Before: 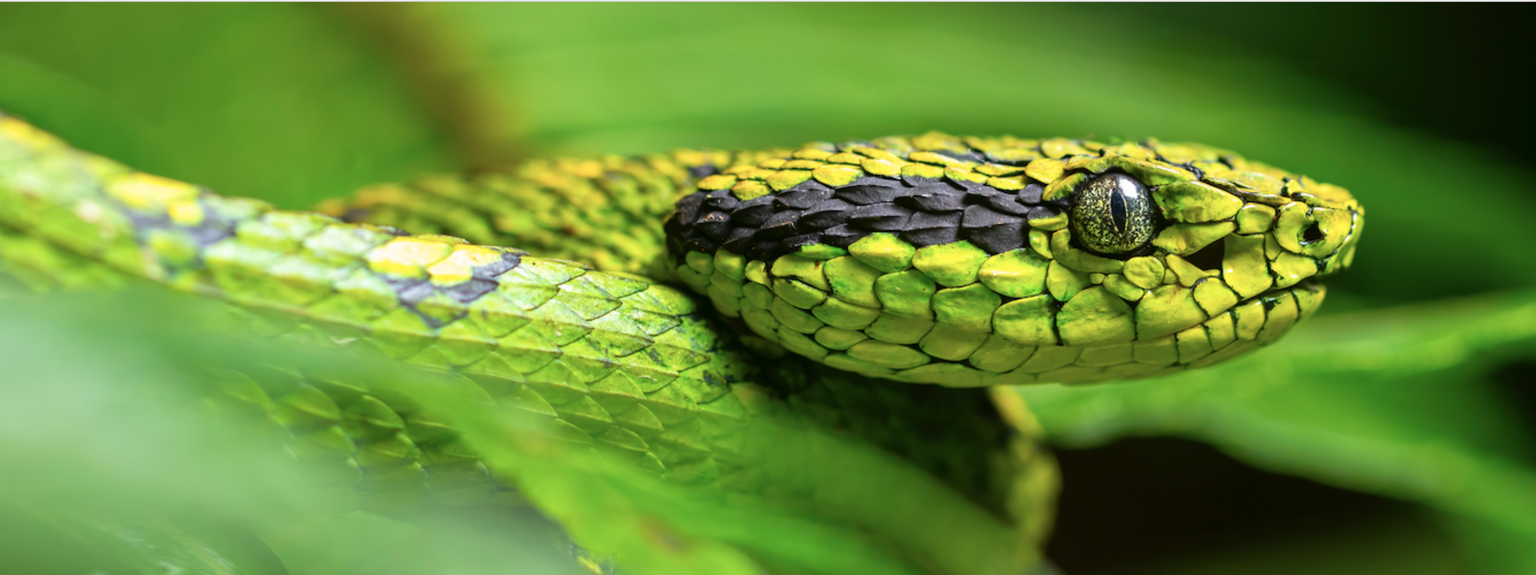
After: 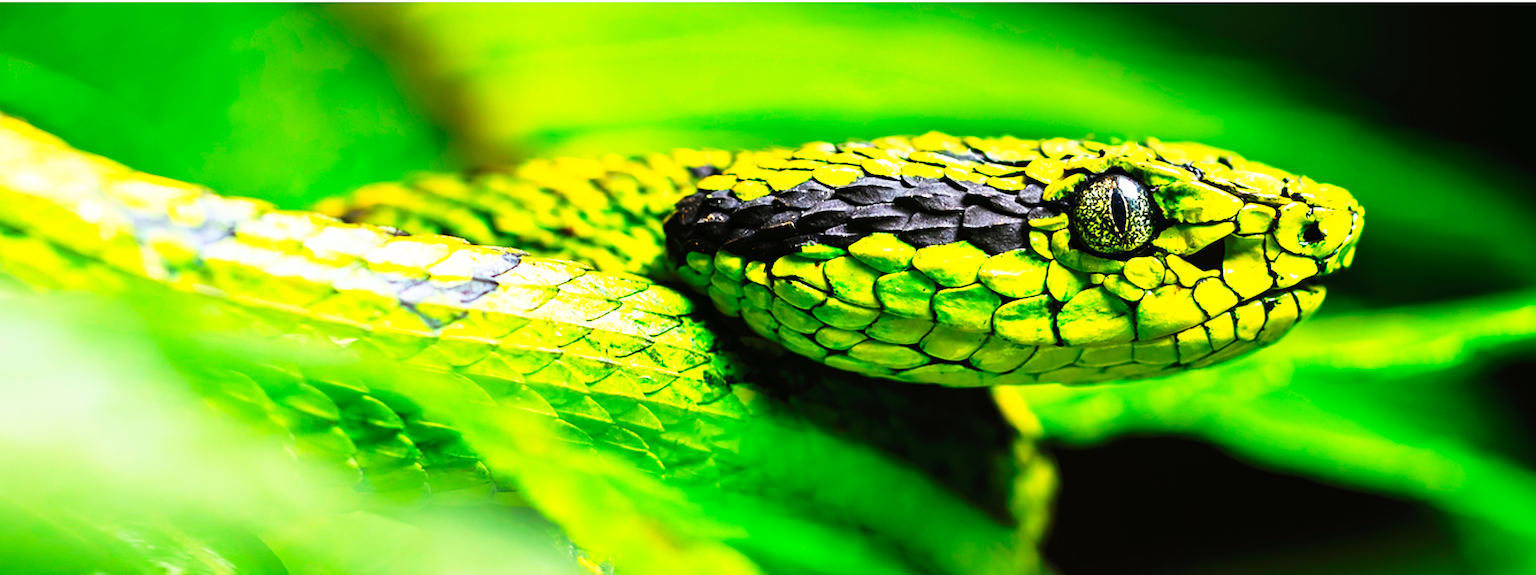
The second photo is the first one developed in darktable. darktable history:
contrast brightness saturation: contrast 0.071, brightness 0.078, saturation 0.179
tone equalizer: -8 EV -0.589 EV, edges refinement/feathering 500, mask exposure compensation -1.57 EV, preserve details no
sharpen: on, module defaults
tone curve: curves: ch0 [(0, 0) (0.003, 0.003) (0.011, 0.006) (0.025, 0.012) (0.044, 0.02) (0.069, 0.023) (0.1, 0.029) (0.136, 0.037) (0.177, 0.058) (0.224, 0.084) (0.277, 0.137) (0.335, 0.209) (0.399, 0.336) (0.468, 0.478) (0.543, 0.63) (0.623, 0.789) (0.709, 0.903) (0.801, 0.967) (0.898, 0.987) (1, 1)], preserve colors none
